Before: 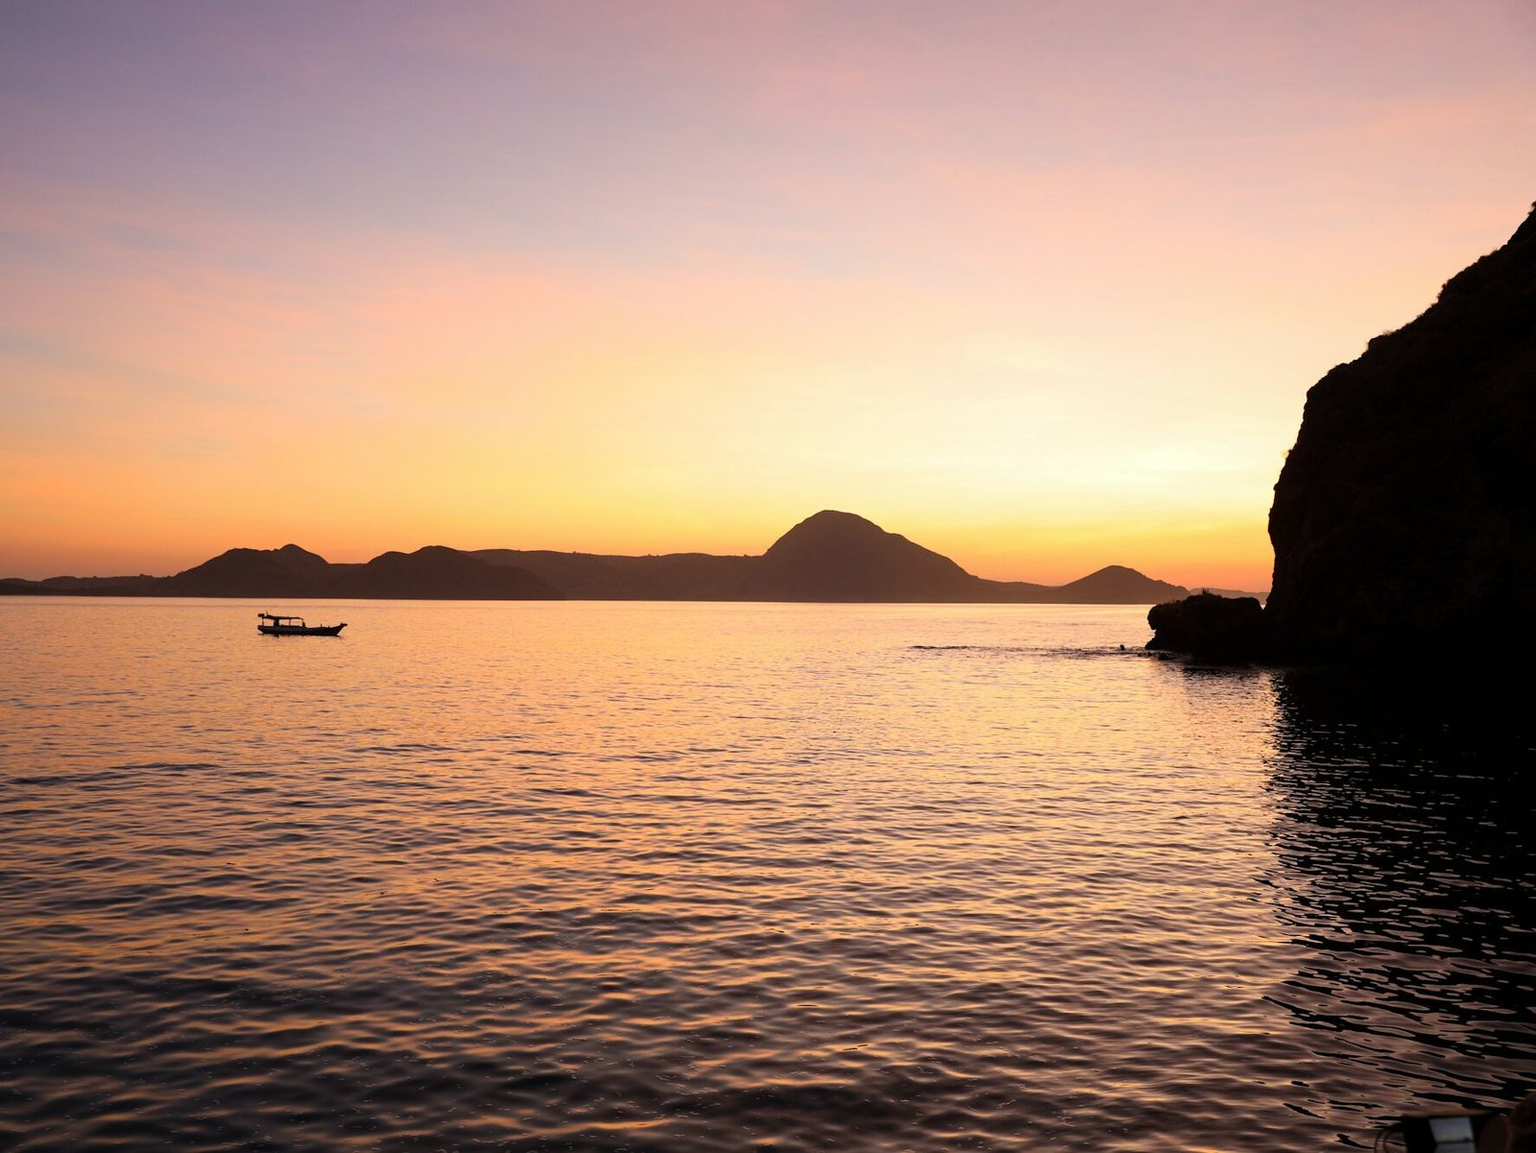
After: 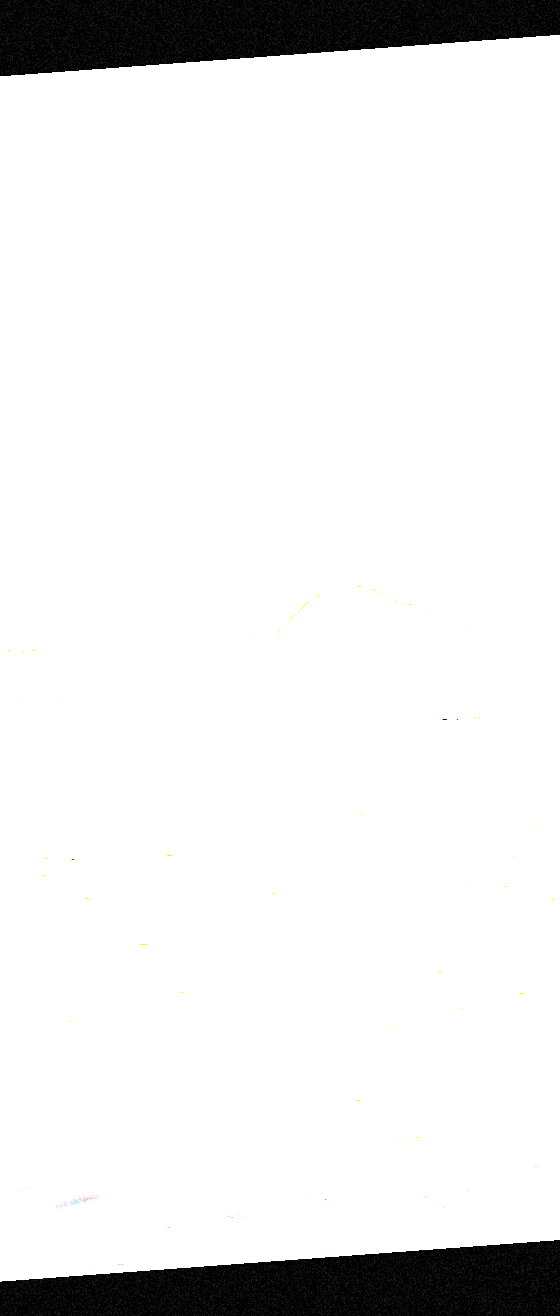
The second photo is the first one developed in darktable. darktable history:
crop: left 33.36%, right 33.36%
rotate and perspective: rotation -4.25°, automatic cropping off
exposure: exposure 8 EV, compensate highlight preservation false
grain: coarseness 46.9 ISO, strength 50.21%, mid-tones bias 0%
